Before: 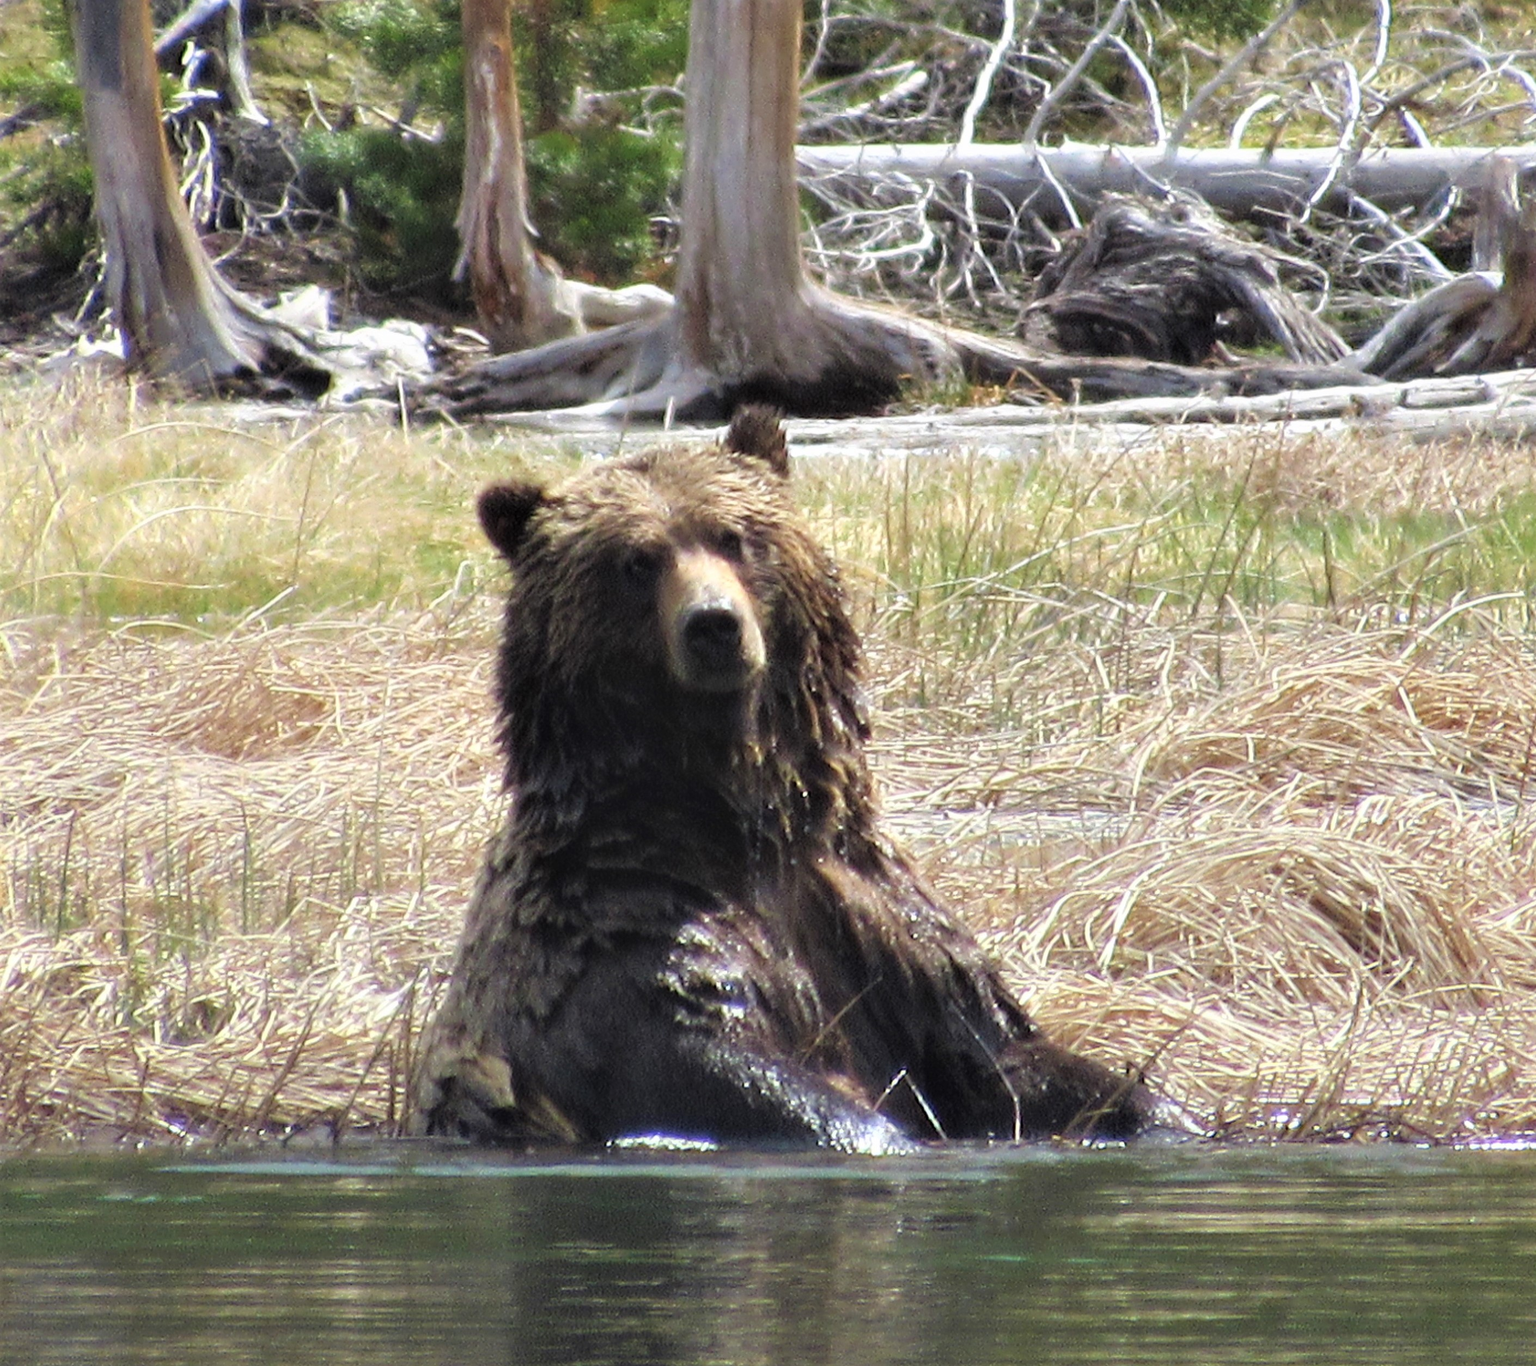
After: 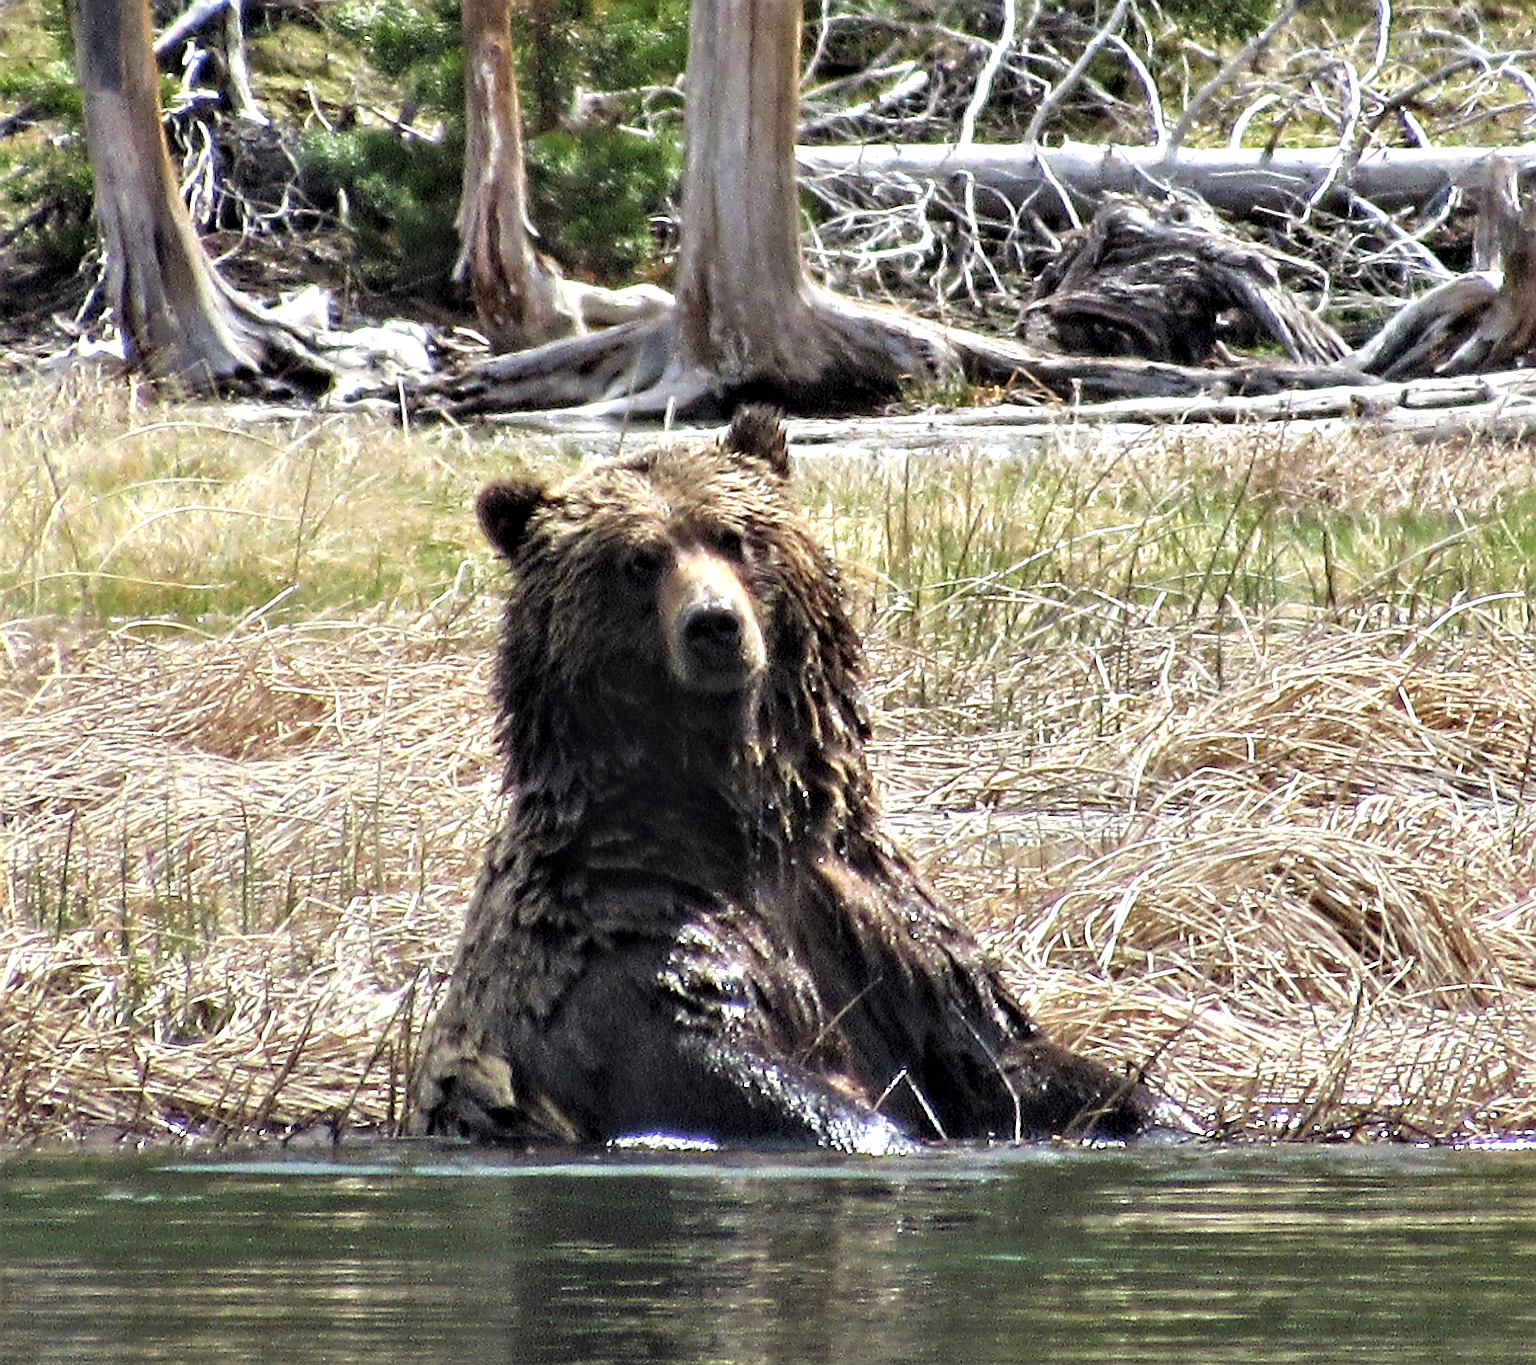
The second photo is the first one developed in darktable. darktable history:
sharpen: radius 1.685, amount 1.294
contrast equalizer: y [[0.511, 0.558, 0.631, 0.632, 0.559, 0.512], [0.5 ×6], [0.507, 0.559, 0.627, 0.644, 0.647, 0.647], [0 ×6], [0 ×6]]
